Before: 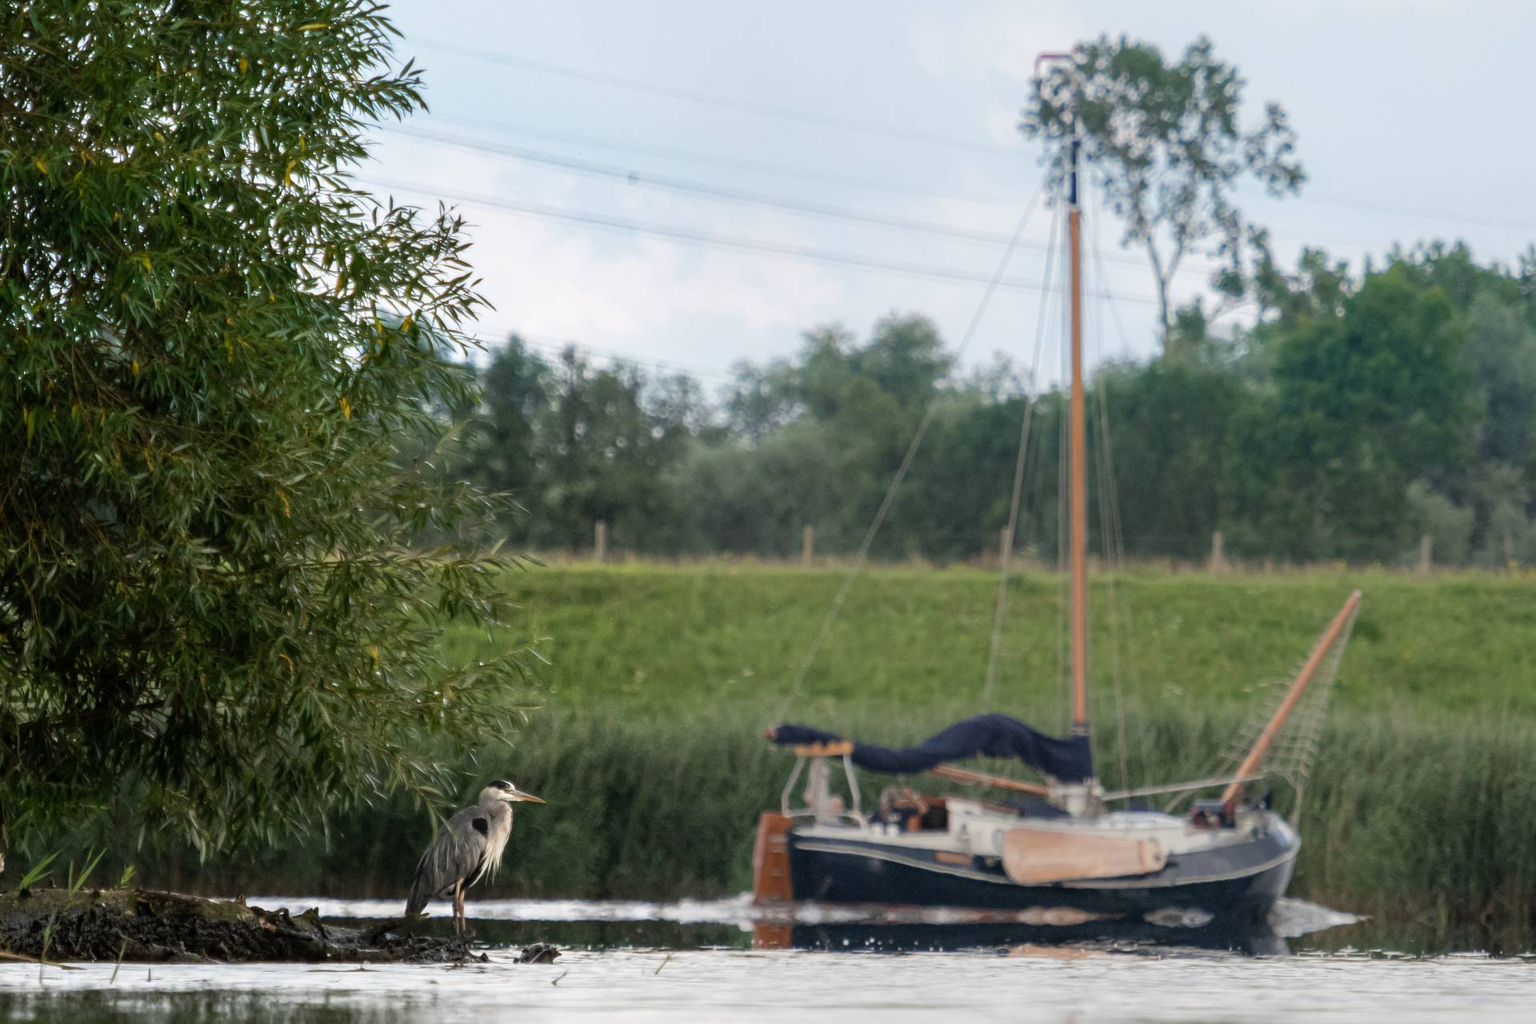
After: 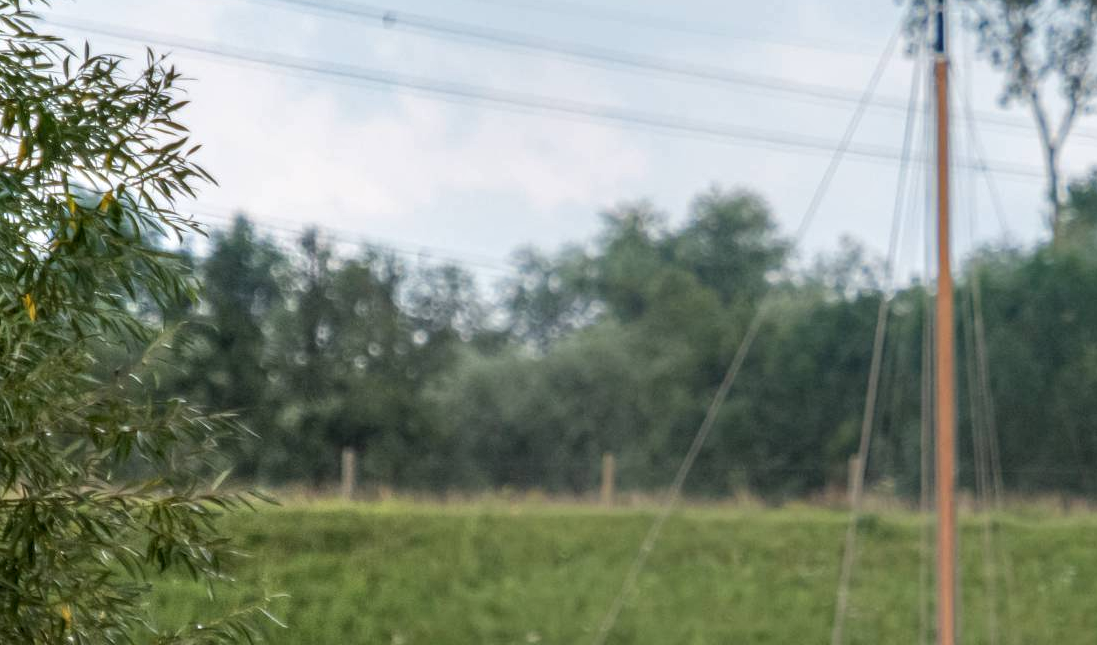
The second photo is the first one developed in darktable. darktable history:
crop: left 20.978%, top 15.905%, right 21.856%, bottom 33.662%
local contrast: on, module defaults
